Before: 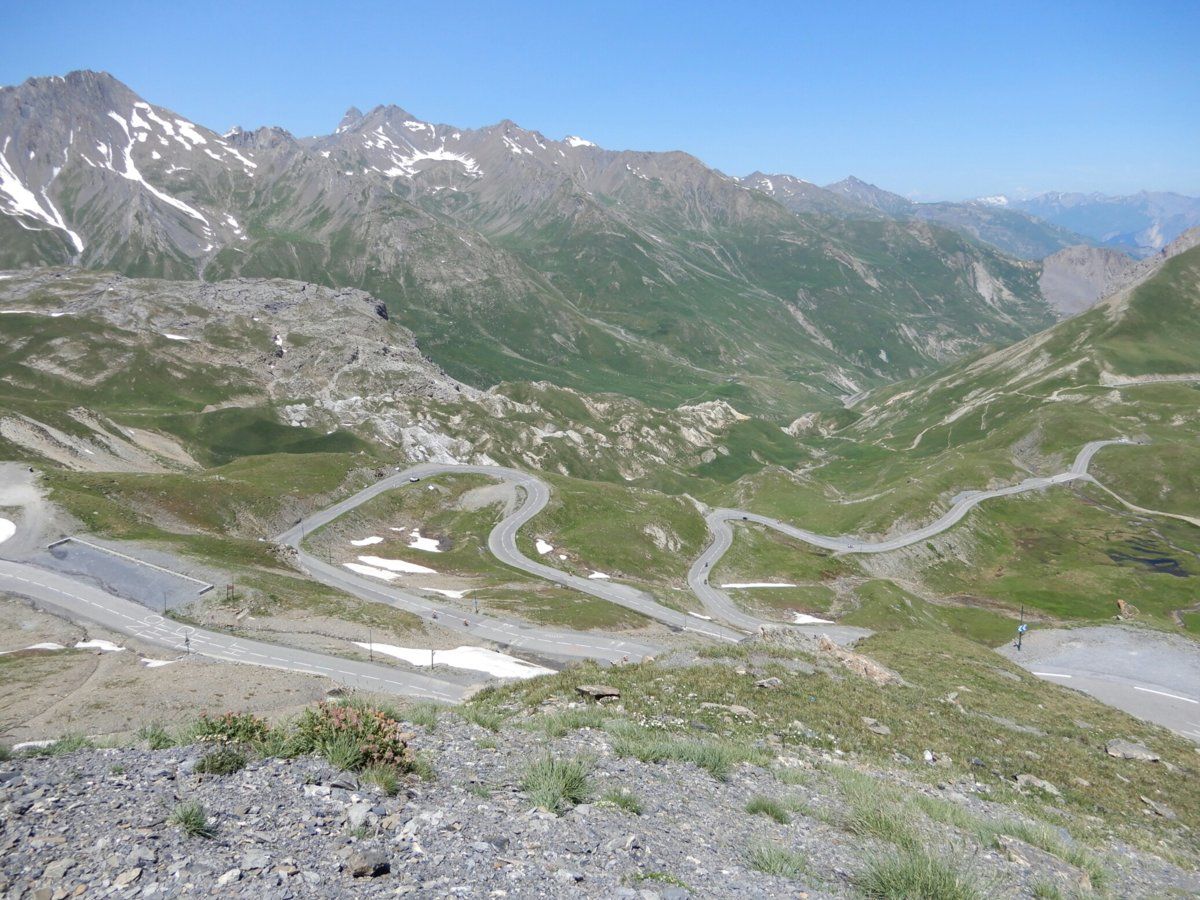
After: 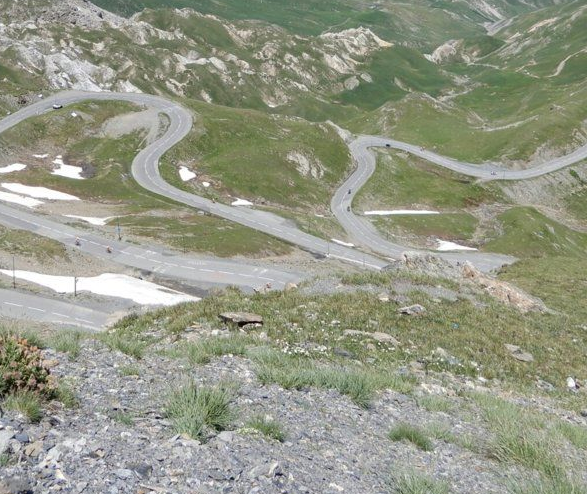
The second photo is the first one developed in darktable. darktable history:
crop: left 29.754%, top 41.541%, right 21.294%, bottom 3.473%
